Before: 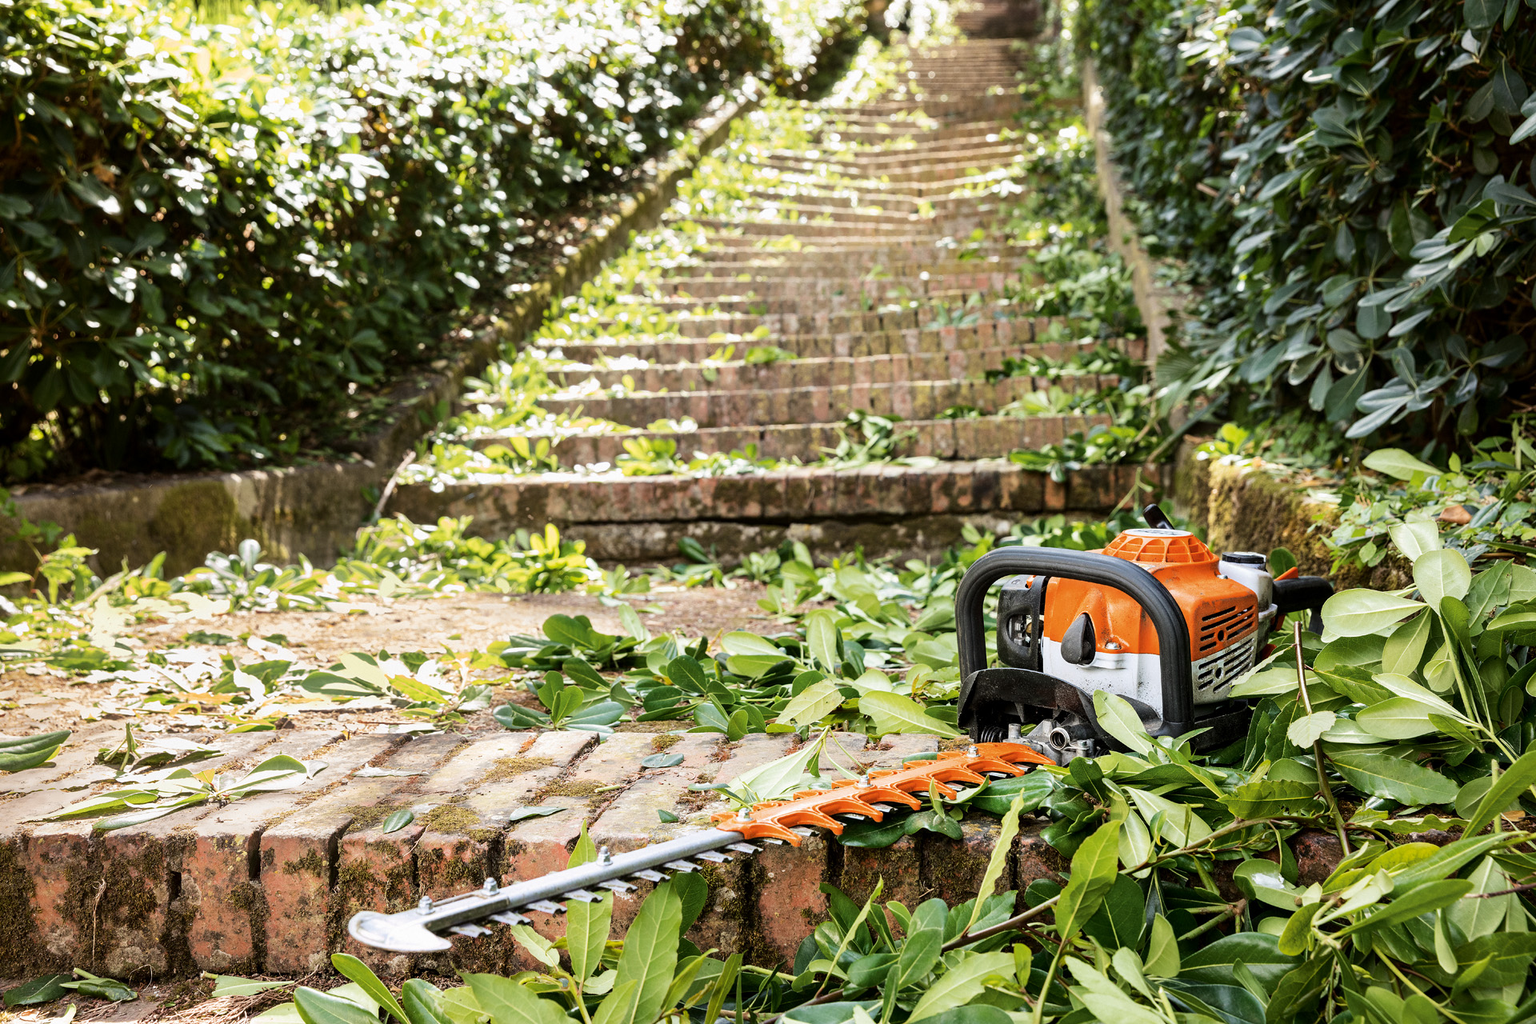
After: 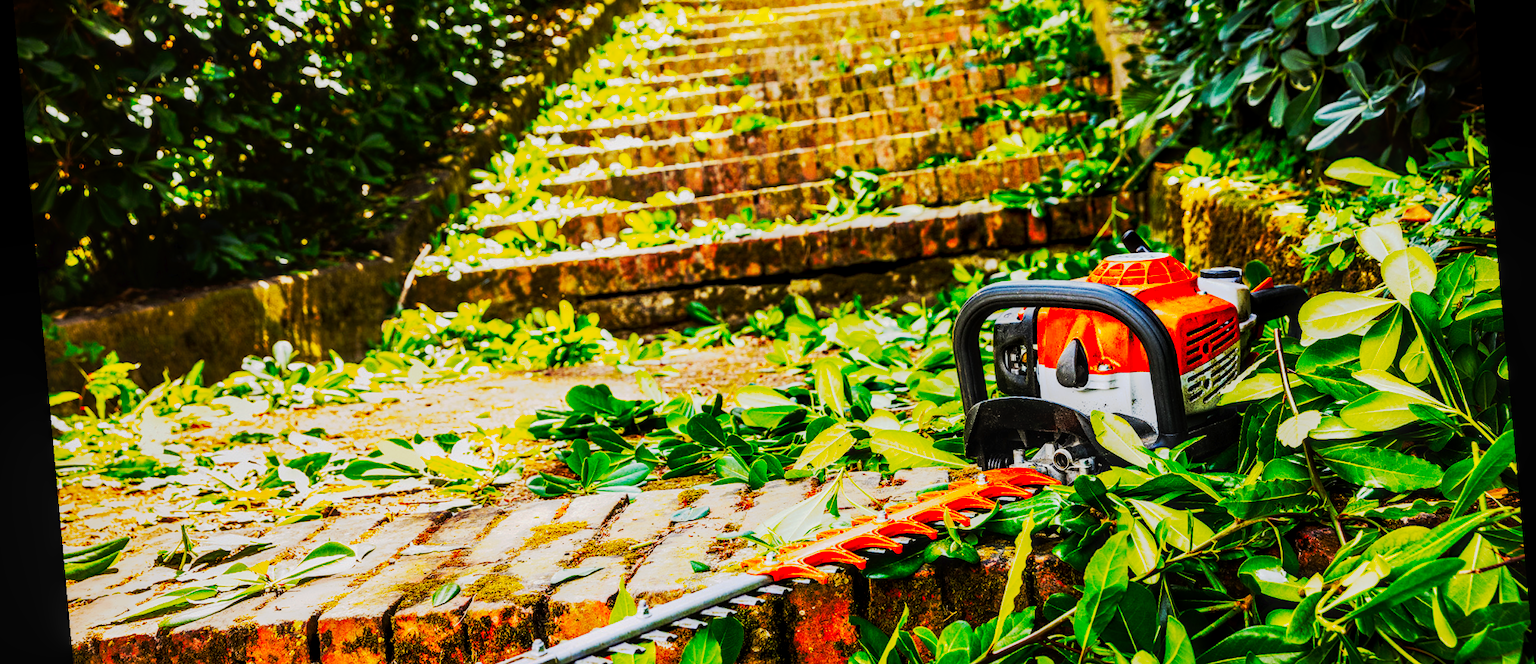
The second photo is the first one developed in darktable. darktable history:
local contrast: detail 130%
crop and rotate: top 25.357%, bottom 13.942%
color balance: input saturation 134.34%, contrast -10.04%, contrast fulcrum 19.67%, output saturation 133.51%
rotate and perspective: rotation -5.2°, automatic cropping off
tone curve: curves: ch0 [(0, 0) (0.003, 0.005) (0.011, 0.007) (0.025, 0.009) (0.044, 0.013) (0.069, 0.017) (0.1, 0.02) (0.136, 0.029) (0.177, 0.052) (0.224, 0.086) (0.277, 0.129) (0.335, 0.188) (0.399, 0.256) (0.468, 0.361) (0.543, 0.526) (0.623, 0.696) (0.709, 0.784) (0.801, 0.85) (0.898, 0.882) (1, 1)], preserve colors none
